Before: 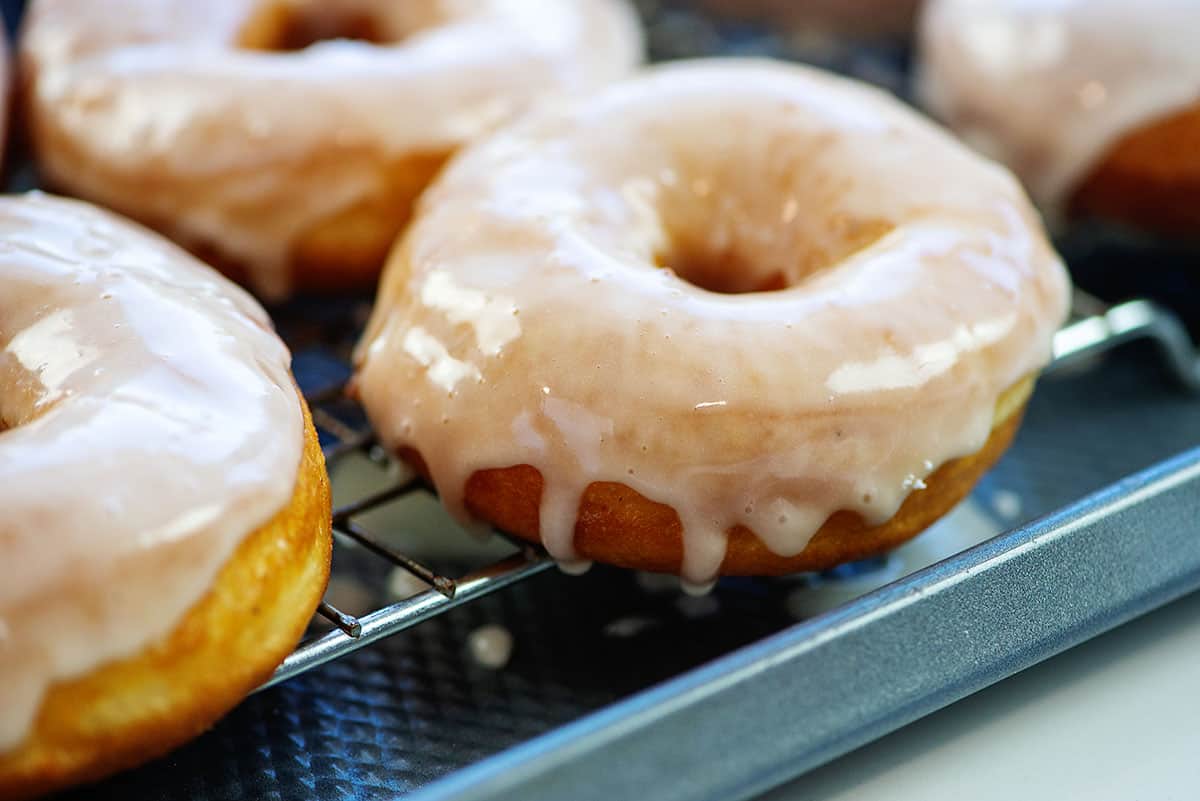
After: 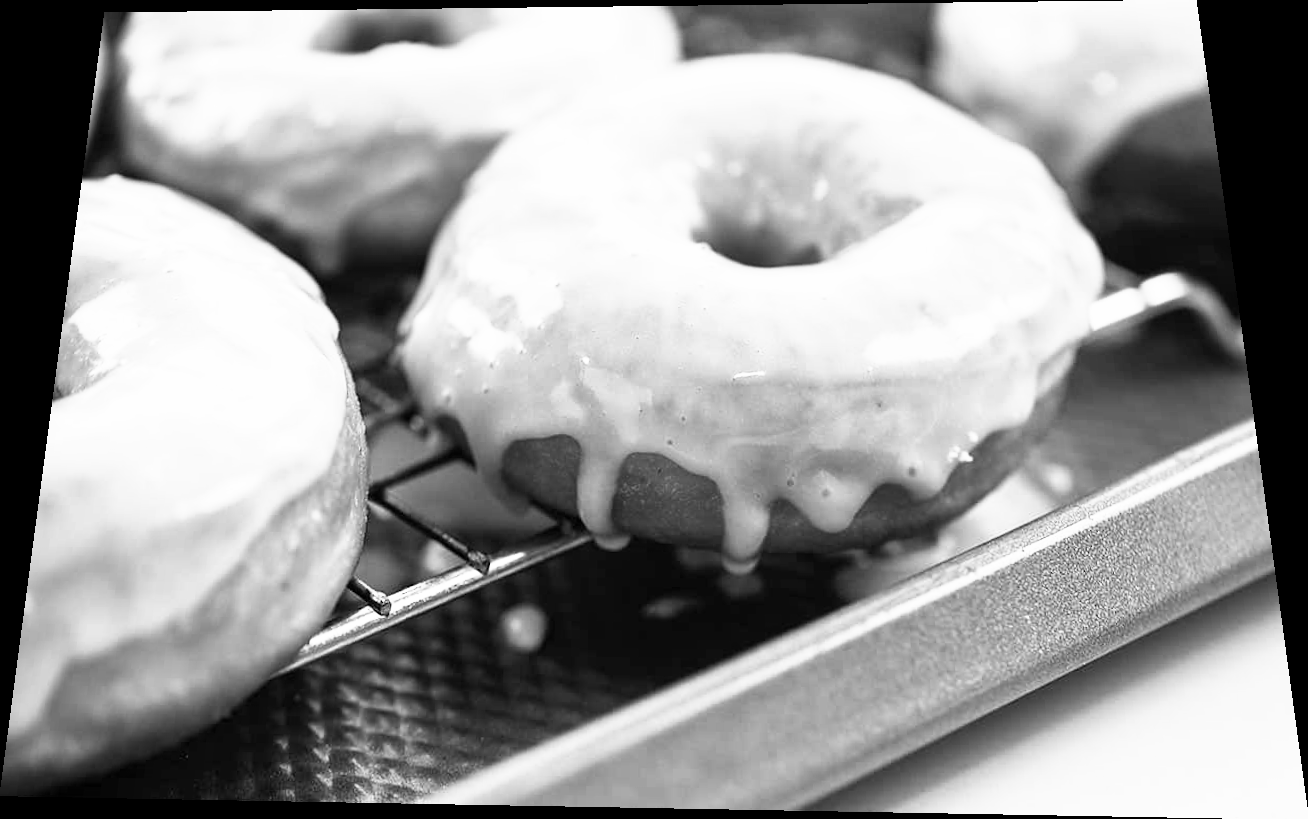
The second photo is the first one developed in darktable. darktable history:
color calibration: output gray [0.21, 0.42, 0.37, 0], gray › normalize channels true, illuminant same as pipeline (D50), adaptation XYZ, x 0.346, y 0.359, gamut compression 0
rotate and perspective: rotation 0.128°, lens shift (vertical) -0.181, lens shift (horizontal) -0.044, shear 0.001, automatic cropping off
base curve: curves: ch0 [(0, 0) (0.495, 0.917) (1, 1)], preserve colors none
